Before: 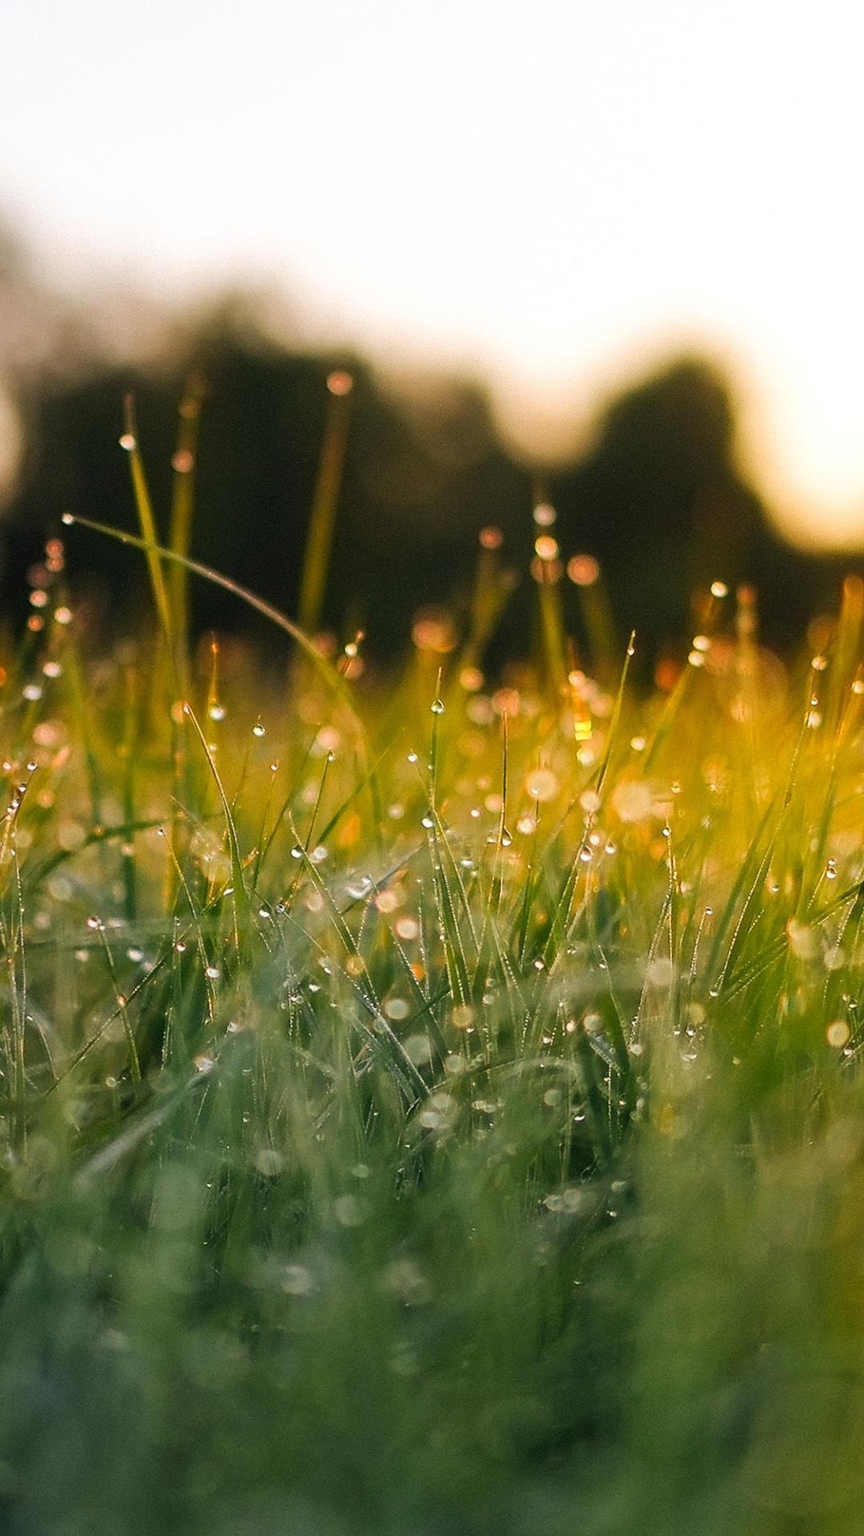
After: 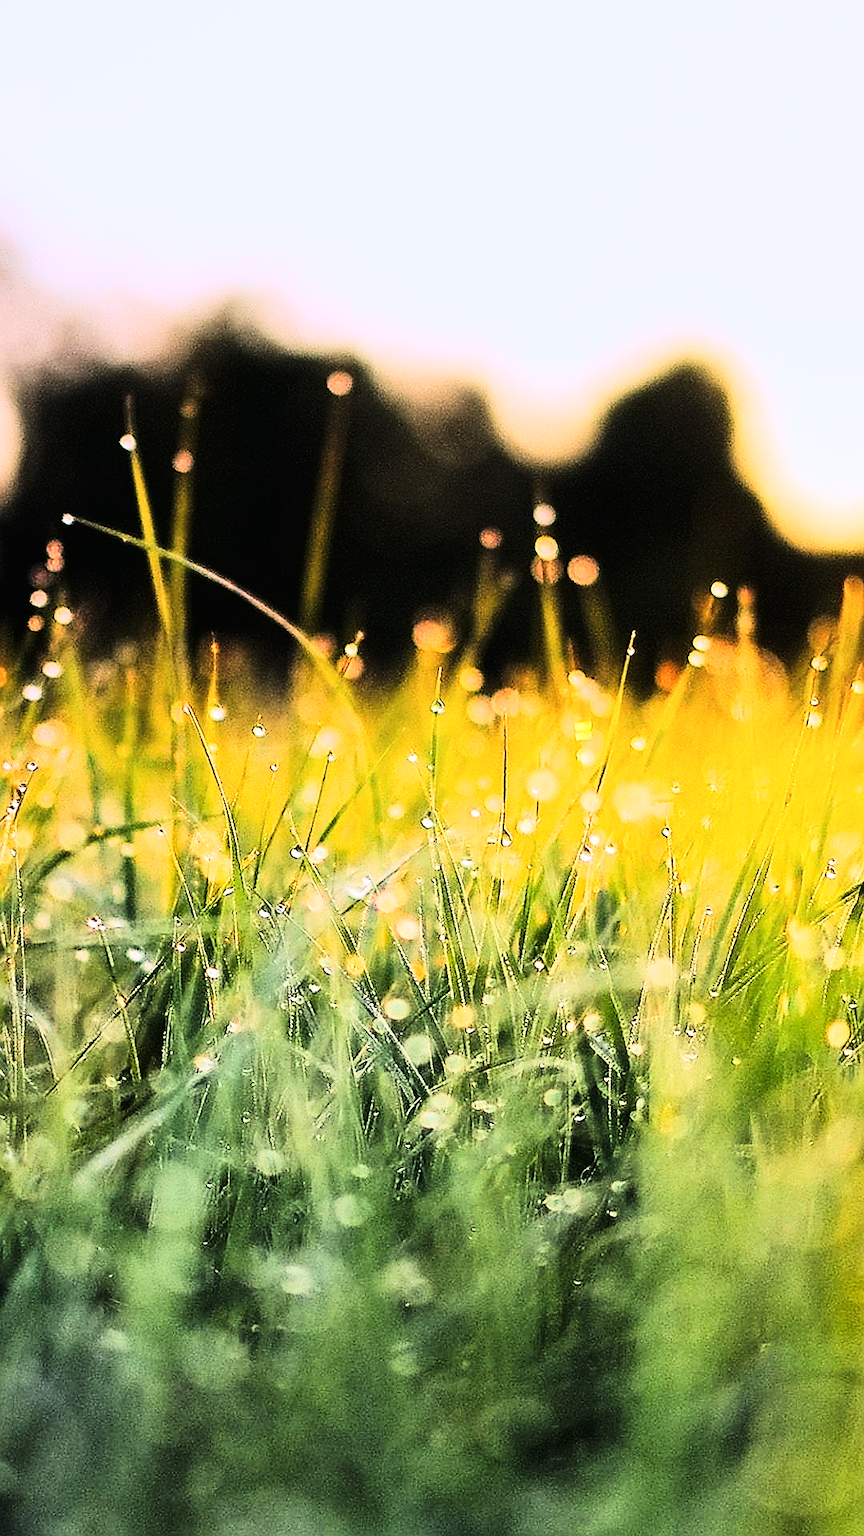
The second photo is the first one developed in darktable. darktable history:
graduated density: hue 238.83°, saturation 50%
exposure: exposure 0.485 EV, compensate highlight preservation false
rgb curve: curves: ch0 [(0, 0) (0.284, 0.292) (0.505, 0.644) (1, 1)], compensate middle gray true
sharpen: radius 1.4, amount 1.25, threshold 0.7
tone curve: curves: ch0 [(0.016, 0.011) (0.094, 0.016) (0.469, 0.508) (0.721, 0.862) (1, 1)], color space Lab, linked channels, preserve colors none
